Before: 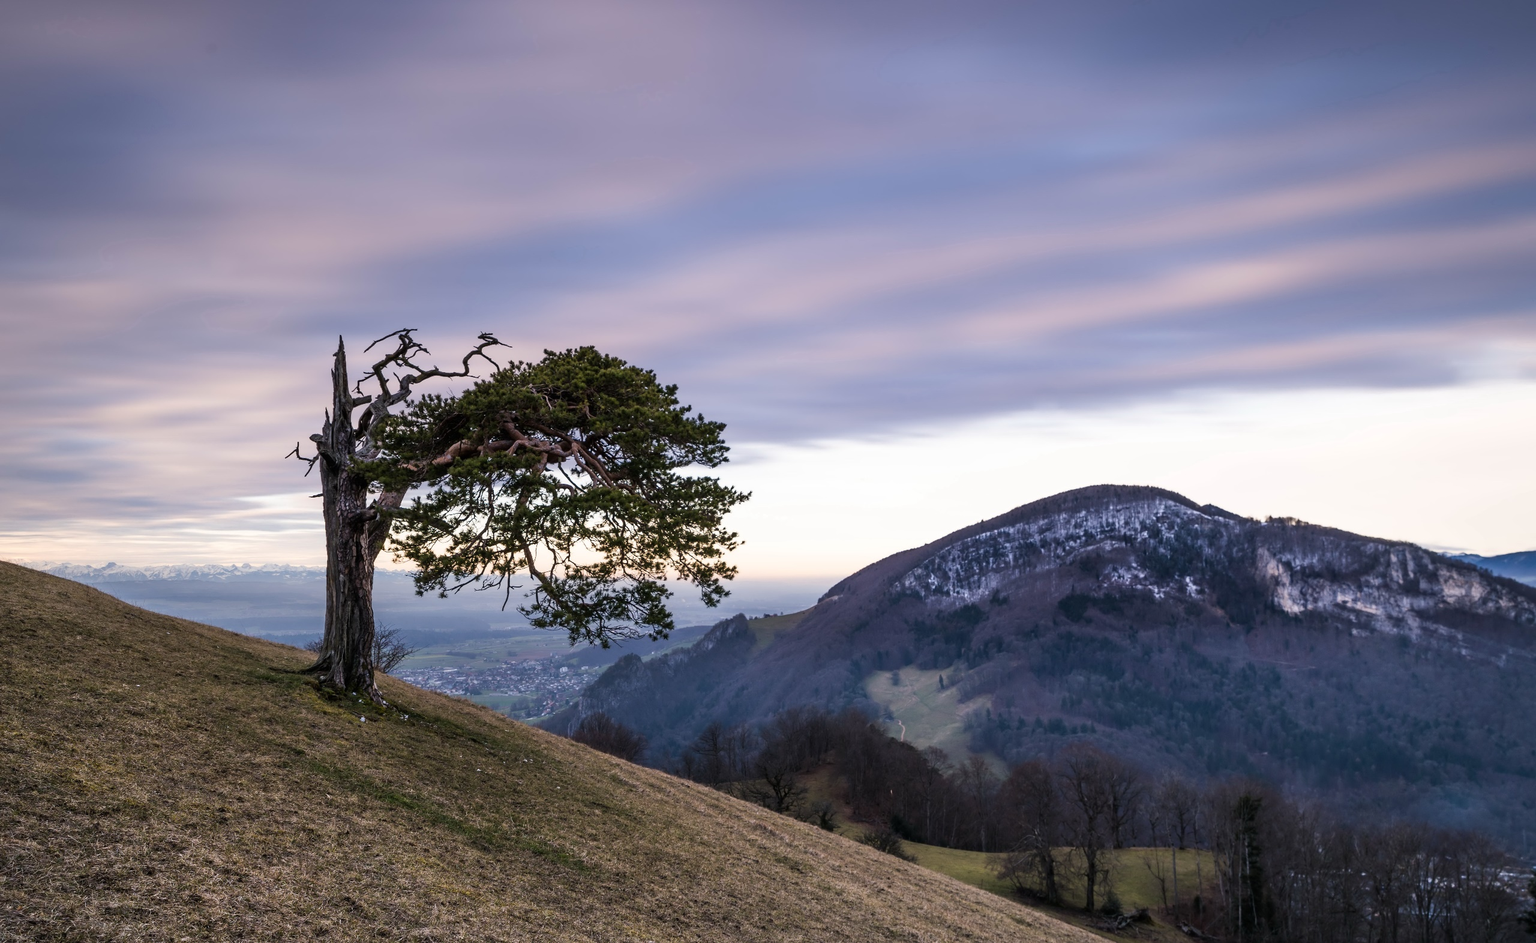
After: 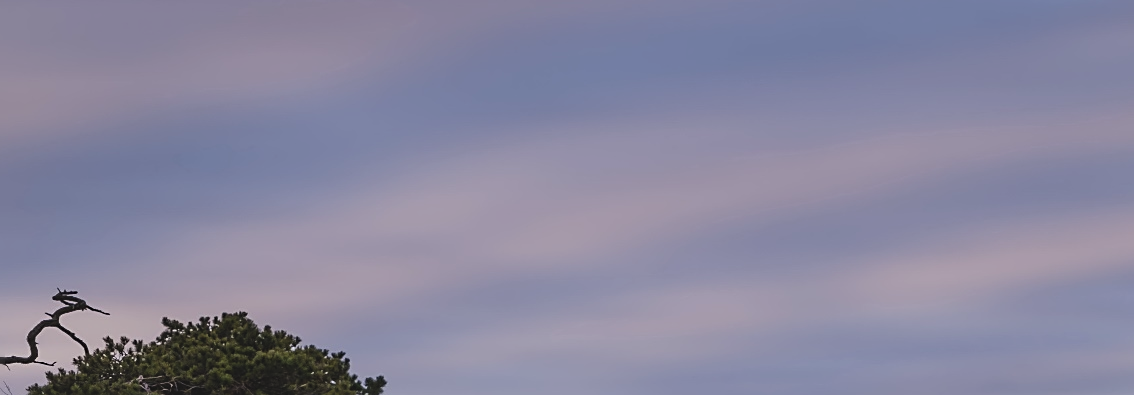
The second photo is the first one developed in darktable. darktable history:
crop: left 29.096%, top 16.846%, right 26.594%, bottom 57.969%
sharpen: on, module defaults
exposure: black level correction -0.015, exposure -0.537 EV, compensate highlight preservation false
